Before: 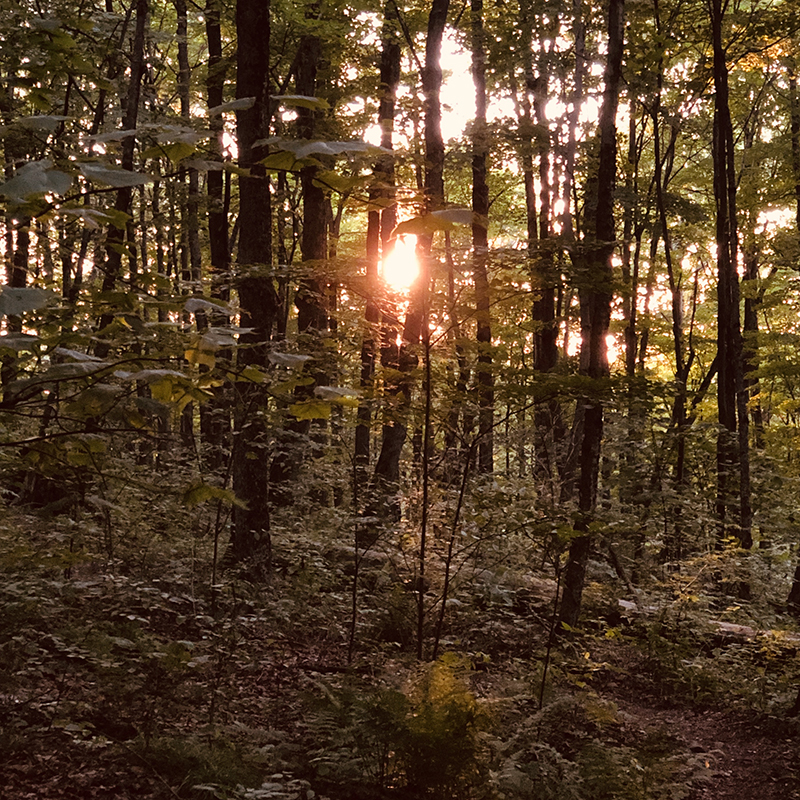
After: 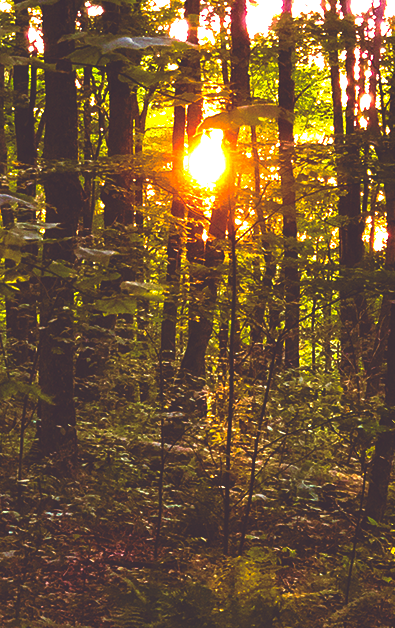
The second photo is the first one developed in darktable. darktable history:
white balance: red 0.976, blue 1.04
color balance rgb: linear chroma grading › global chroma 20%, perceptual saturation grading › global saturation 65%, perceptual saturation grading › highlights 50%, perceptual saturation grading › shadows 30%, perceptual brilliance grading › global brilliance 12%, perceptual brilliance grading › highlights 15%, global vibrance 20%
crop and rotate: angle 0.02°, left 24.353%, top 13.219%, right 26.156%, bottom 8.224%
rgb curve: curves: ch0 [(0, 0.186) (0.314, 0.284) (0.576, 0.466) (0.805, 0.691) (0.936, 0.886)]; ch1 [(0, 0.186) (0.314, 0.284) (0.581, 0.534) (0.771, 0.746) (0.936, 0.958)]; ch2 [(0, 0.216) (0.275, 0.39) (1, 1)], mode RGB, independent channels, compensate middle gray true, preserve colors none
color balance: mode lift, gamma, gain (sRGB), lift [1.04, 1, 1, 0.97], gamma [1.01, 1, 1, 0.97], gain [0.96, 1, 1, 0.97]
exposure: black level correction -0.002, exposure 0.54 EV, compensate highlight preservation false
velvia: on, module defaults
haze removal: strength 0.29, distance 0.25, compatibility mode true, adaptive false
